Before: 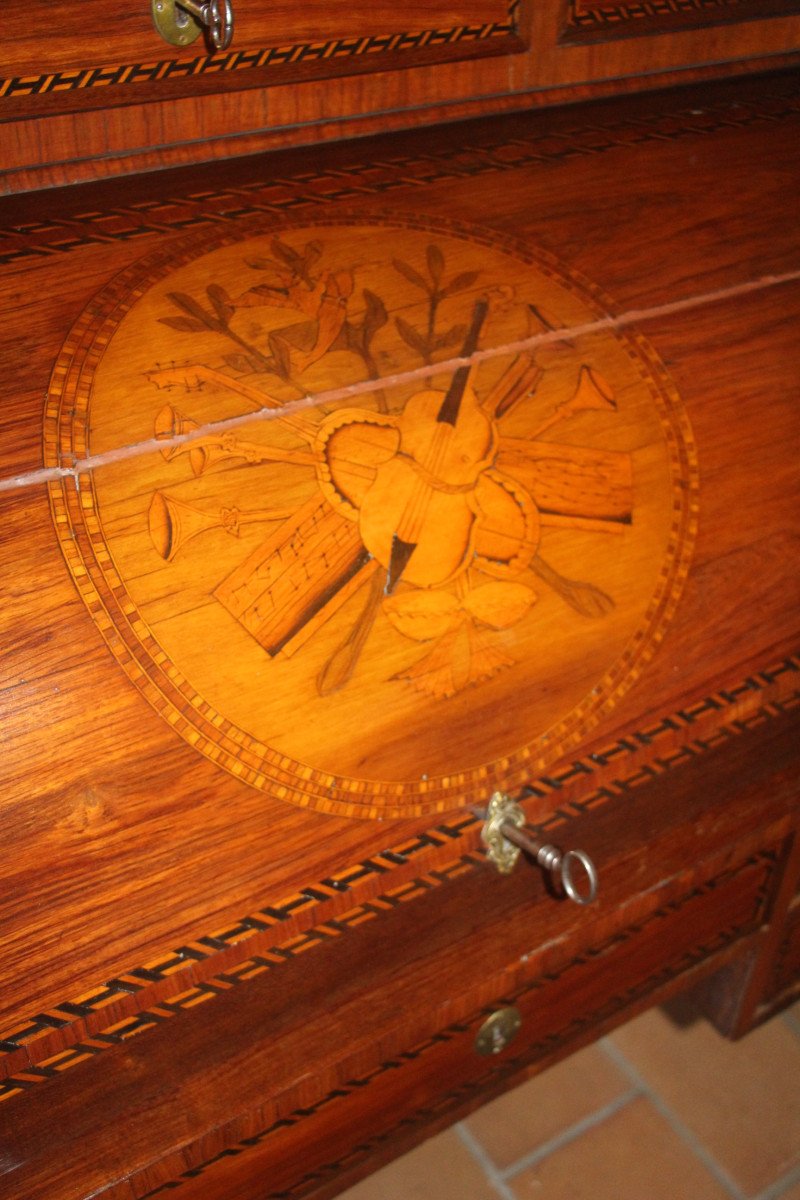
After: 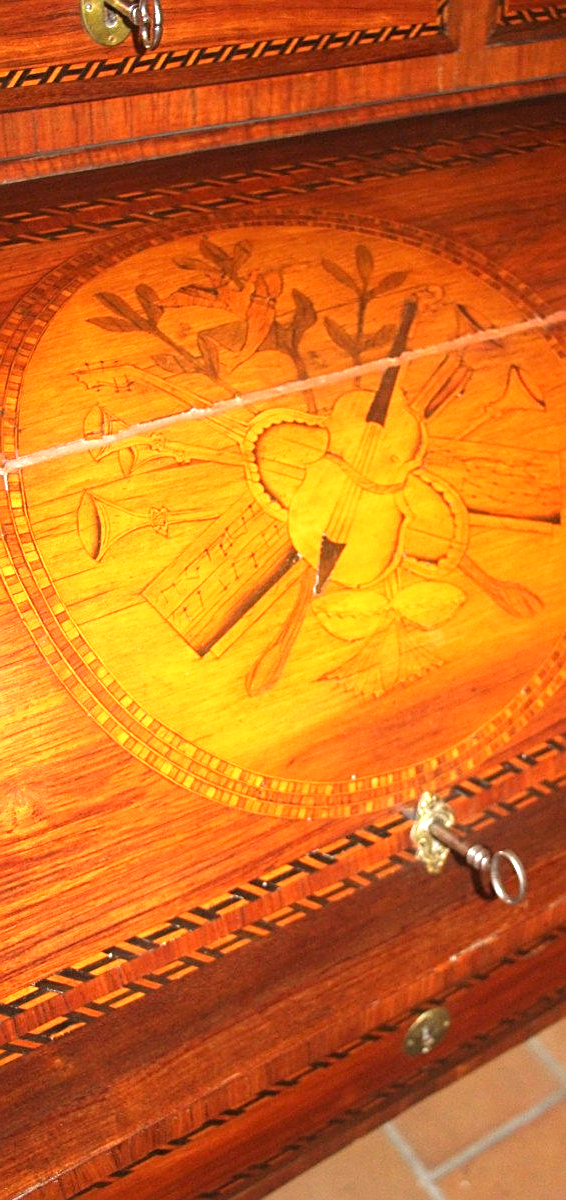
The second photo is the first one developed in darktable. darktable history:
crop and rotate: left 8.936%, right 20.242%
exposure: exposure 1.147 EV, compensate highlight preservation false
color zones: curves: ch0 [(0.25, 0.5) (0.463, 0.627) (0.484, 0.637) (0.75, 0.5)]
sharpen: on, module defaults
